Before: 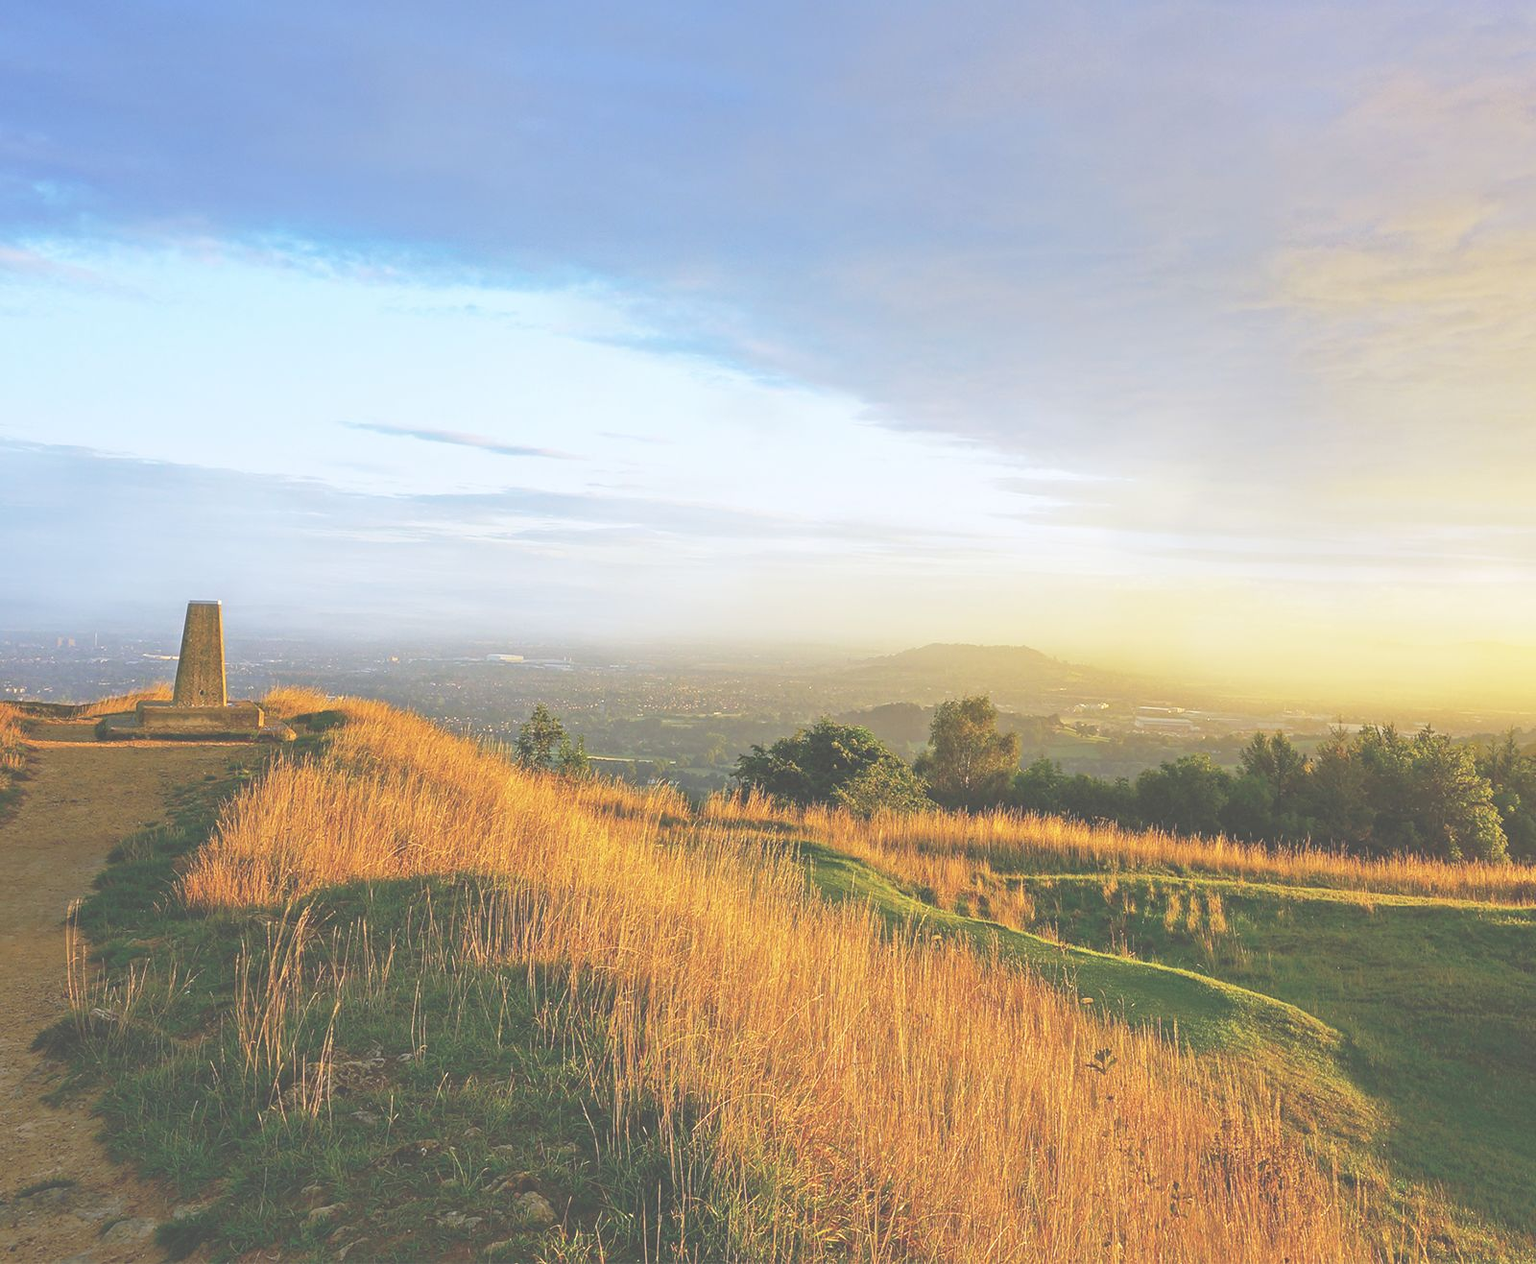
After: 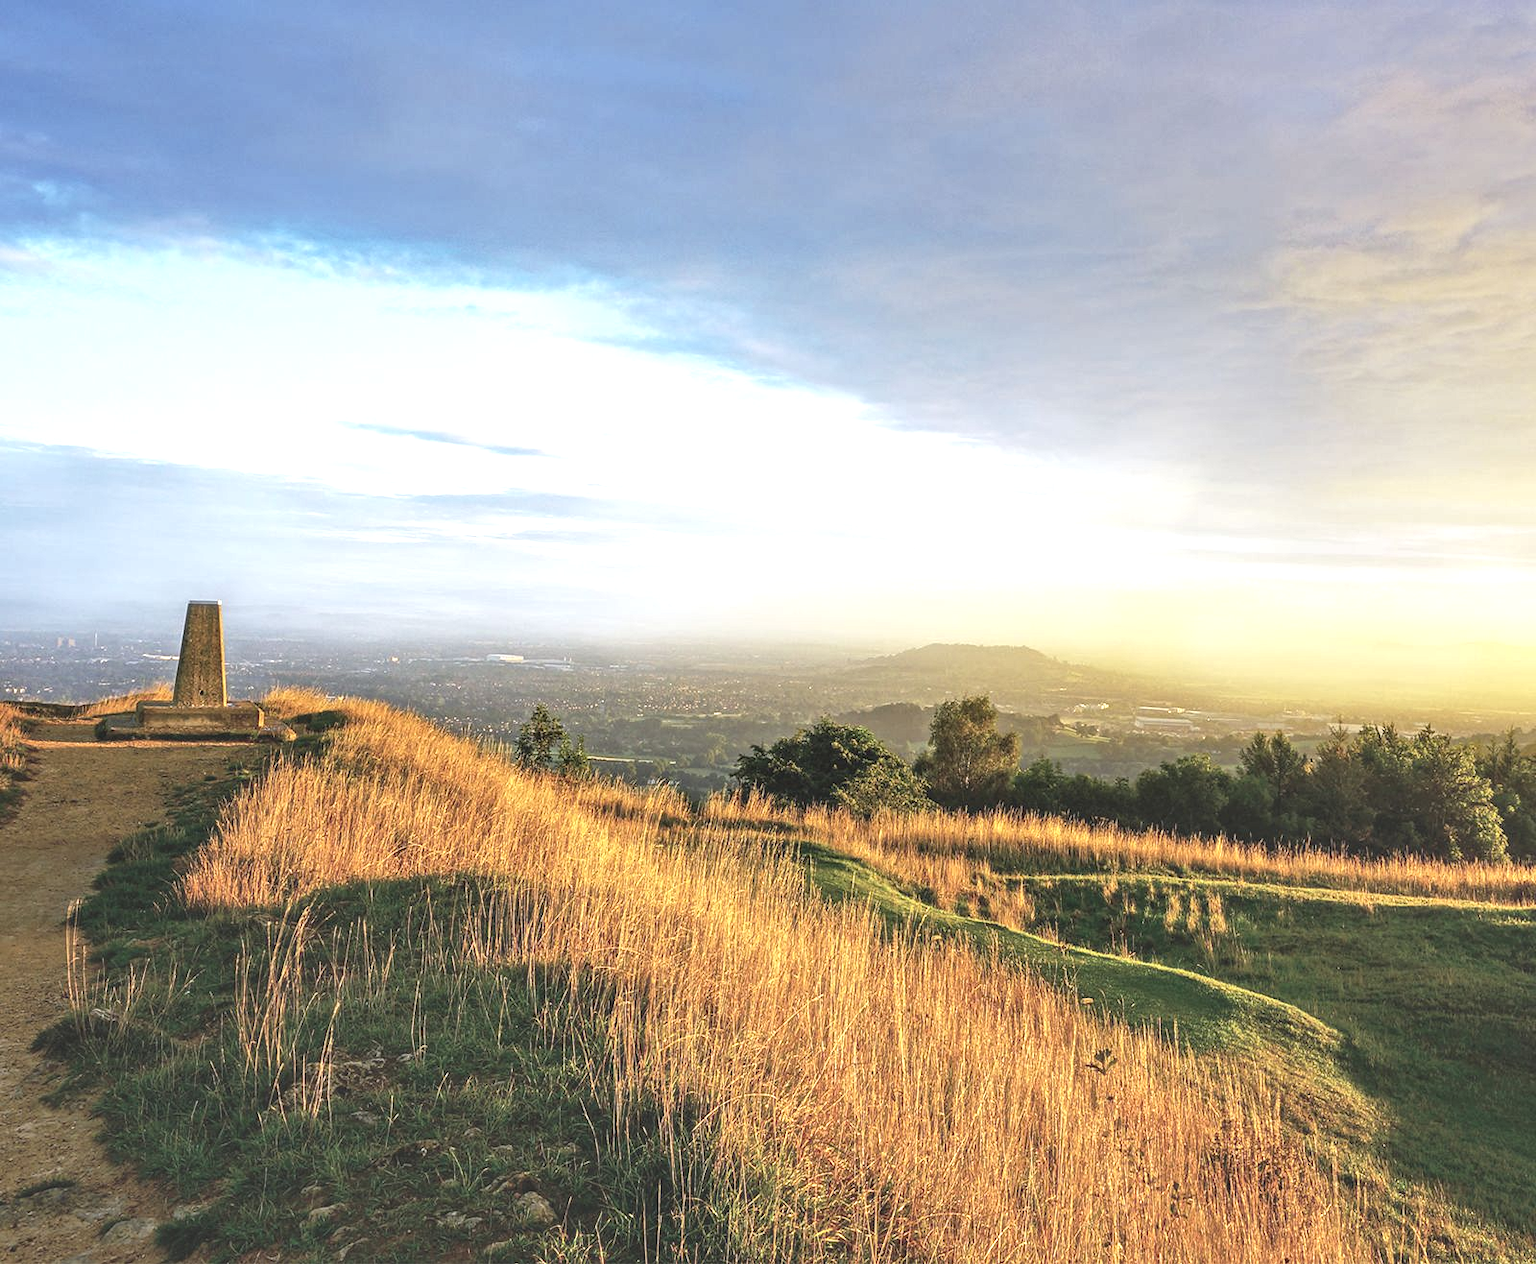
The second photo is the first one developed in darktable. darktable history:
local contrast: highlights 19%, detail 186%
